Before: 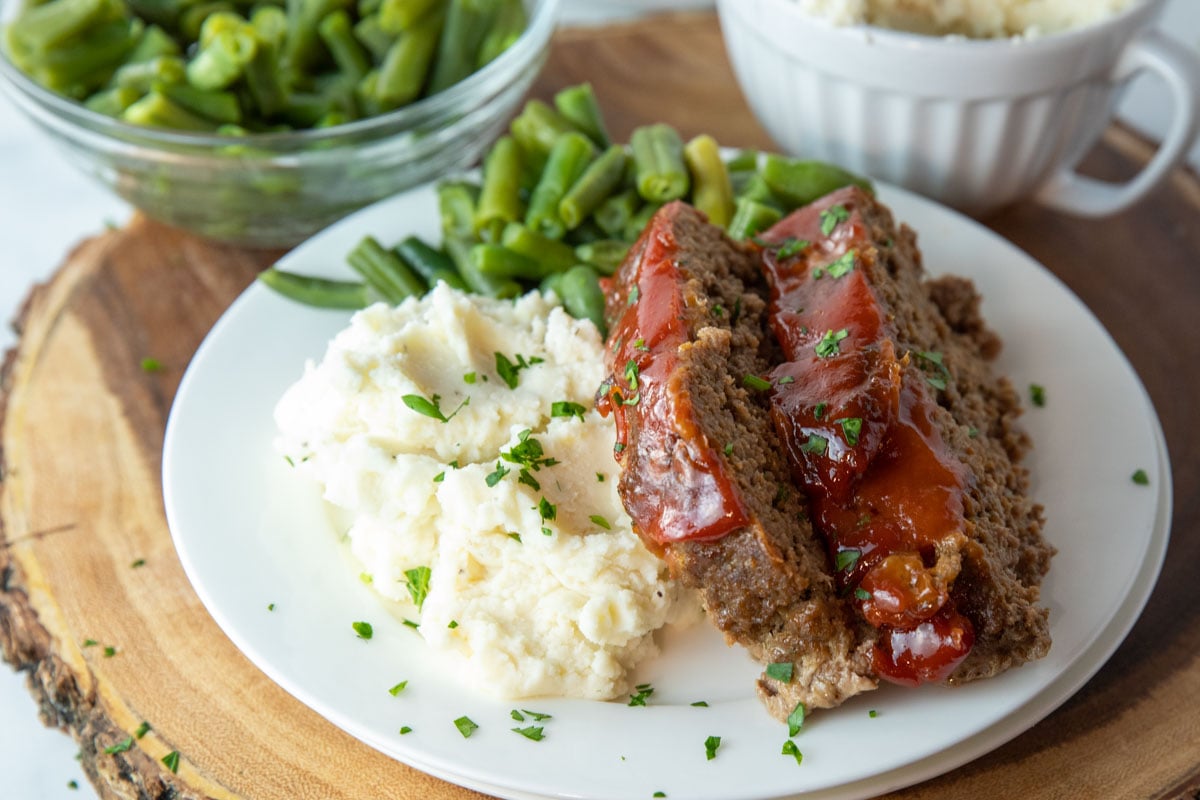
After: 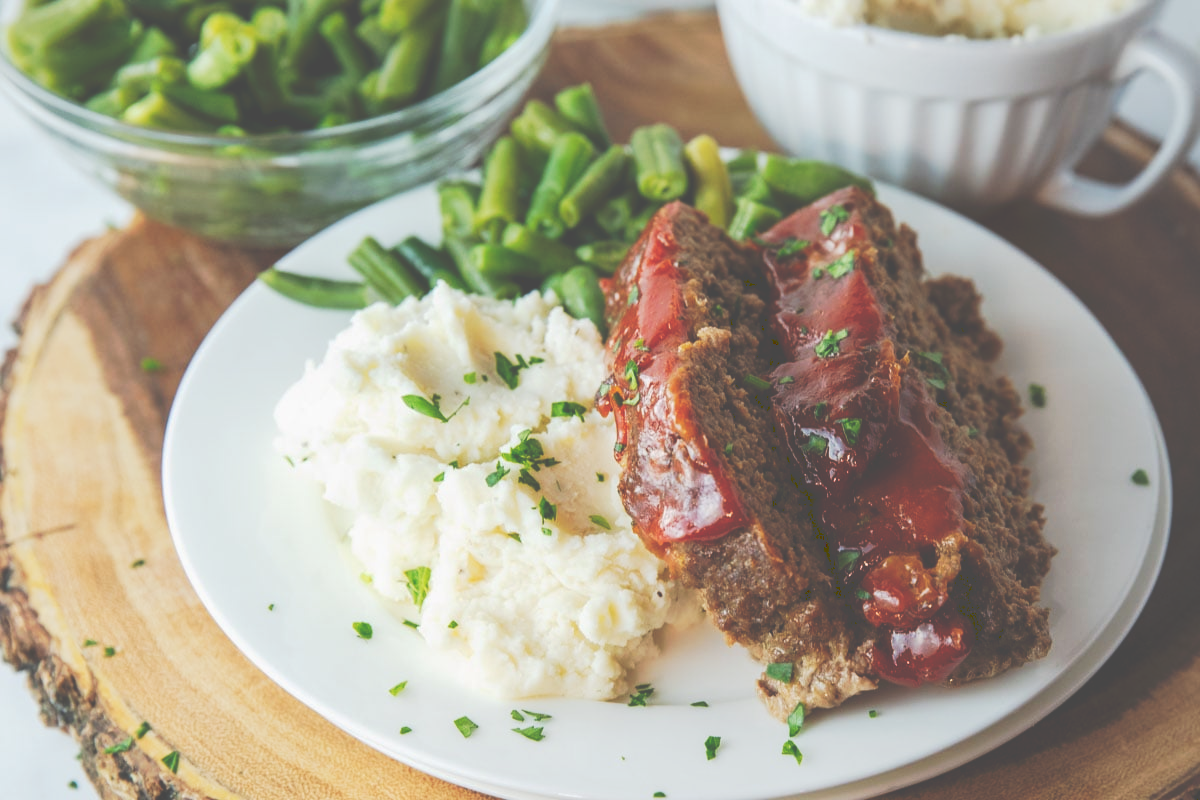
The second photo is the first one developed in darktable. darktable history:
tone curve: curves: ch0 [(0, 0) (0.003, 0.299) (0.011, 0.299) (0.025, 0.299) (0.044, 0.299) (0.069, 0.3) (0.1, 0.306) (0.136, 0.316) (0.177, 0.326) (0.224, 0.338) (0.277, 0.366) (0.335, 0.406) (0.399, 0.462) (0.468, 0.533) (0.543, 0.607) (0.623, 0.7) (0.709, 0.775) (0.801, 0.843) (0.898, 0.903) (1, 1)], preserve colors none
exposure: exposure -0.069 EV, compensate highlight preservation false
